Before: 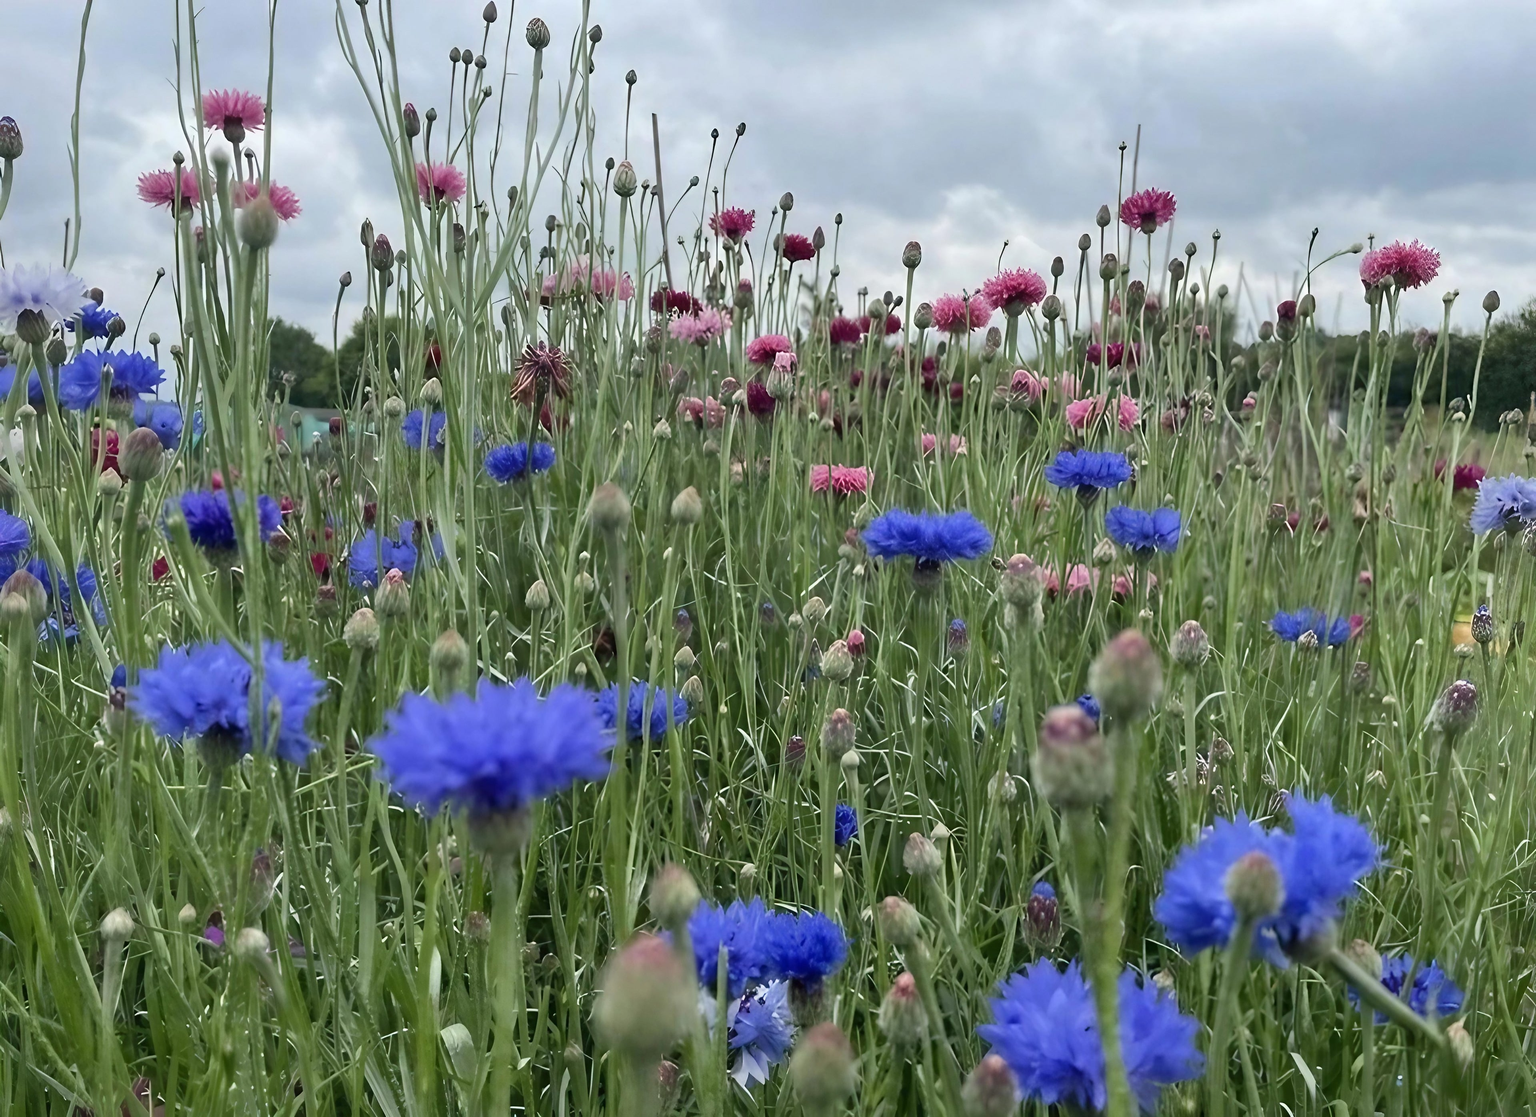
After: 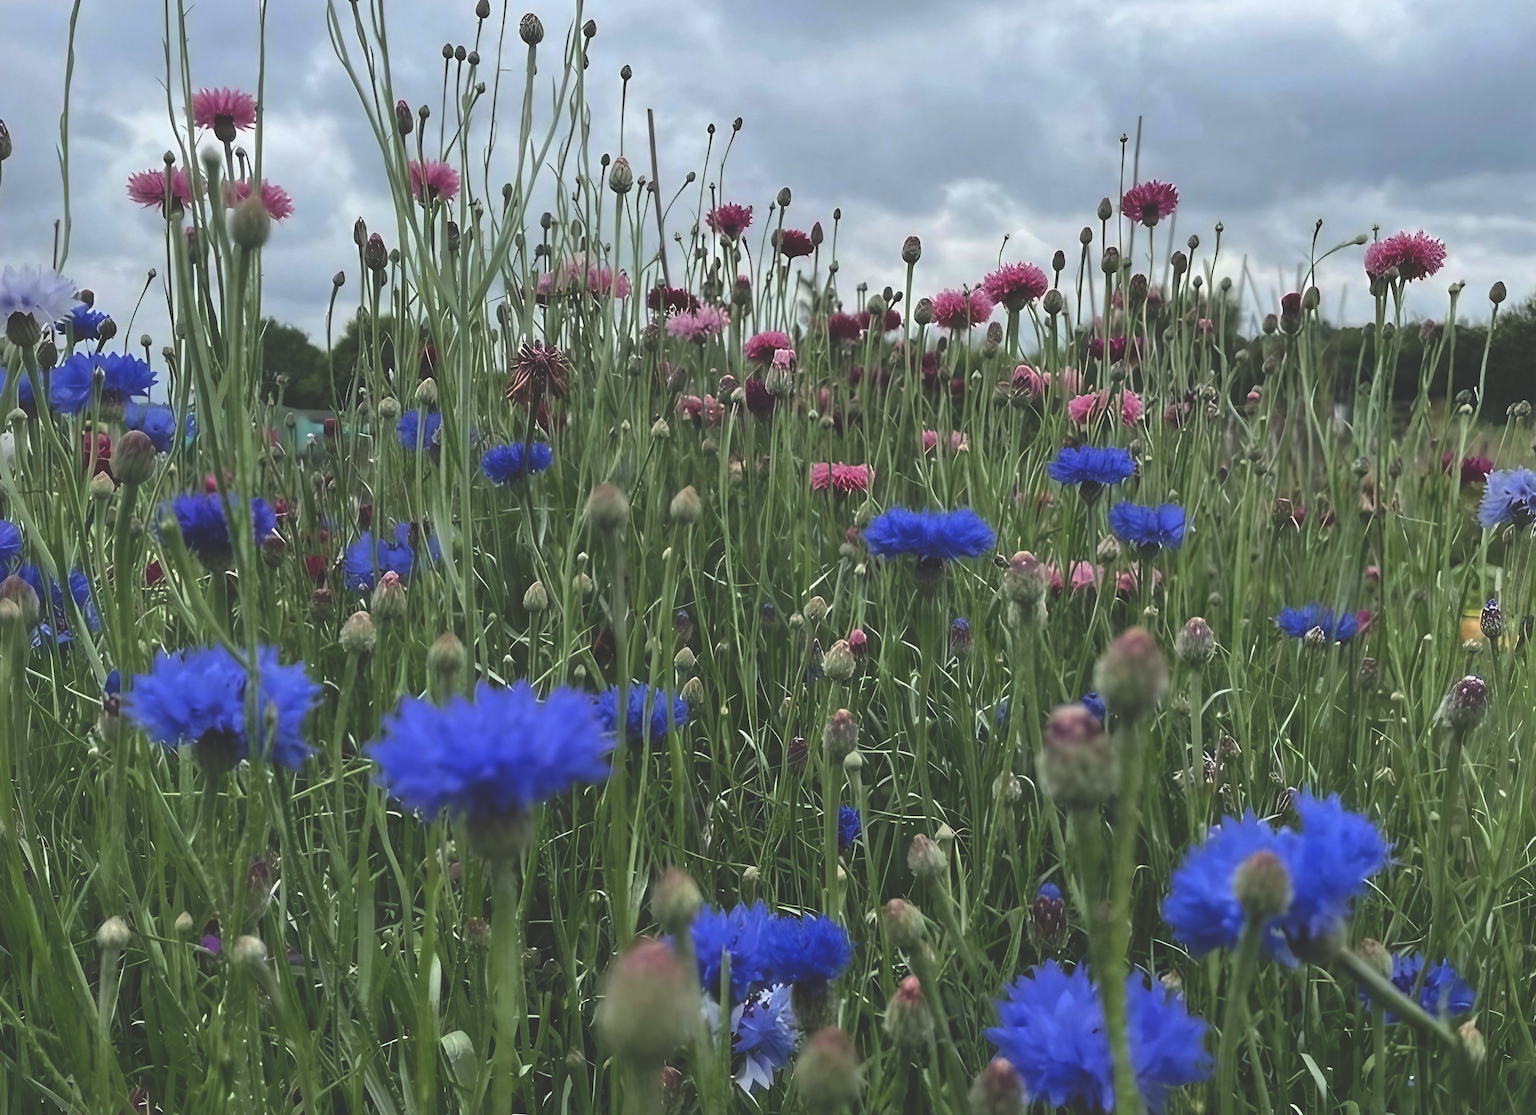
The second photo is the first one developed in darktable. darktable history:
rotate and perspective: rotation -0.45°, automatic cropping original format, crop left 0.008, crop right 0.992, crop top 0.012, crop bottom 0.988
rgb curve: curves: ch0 [(0, 0.186) (0.314, 0.284) (0.775, 0.708) (1, 1)], compensate middle gray true, preserve colors none
